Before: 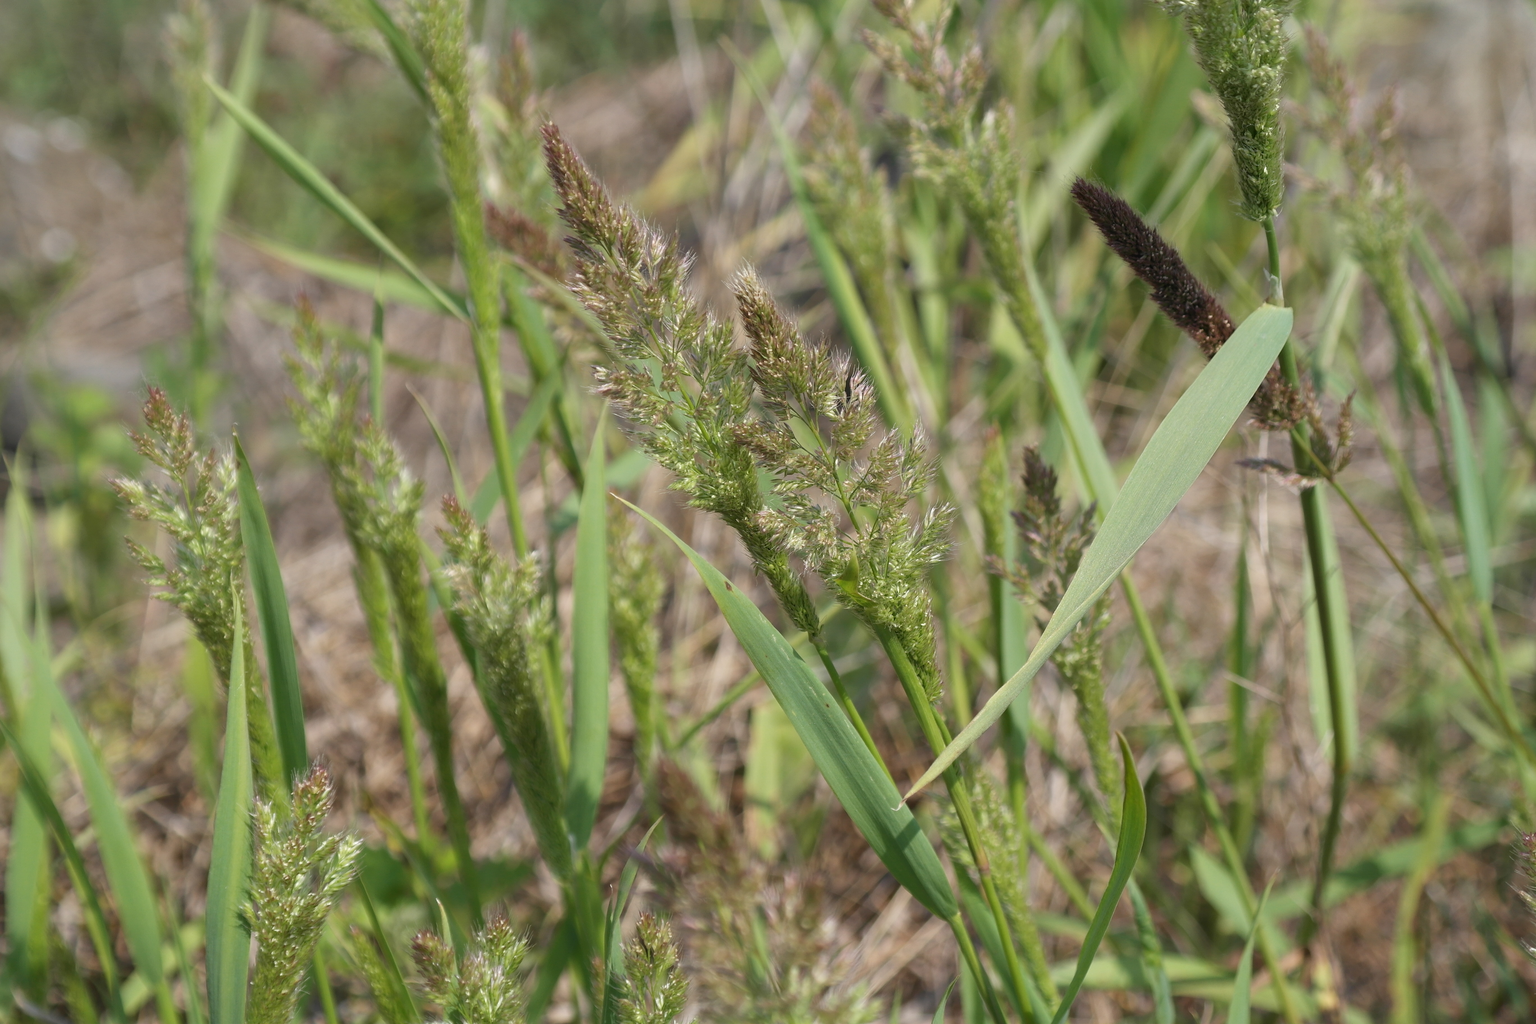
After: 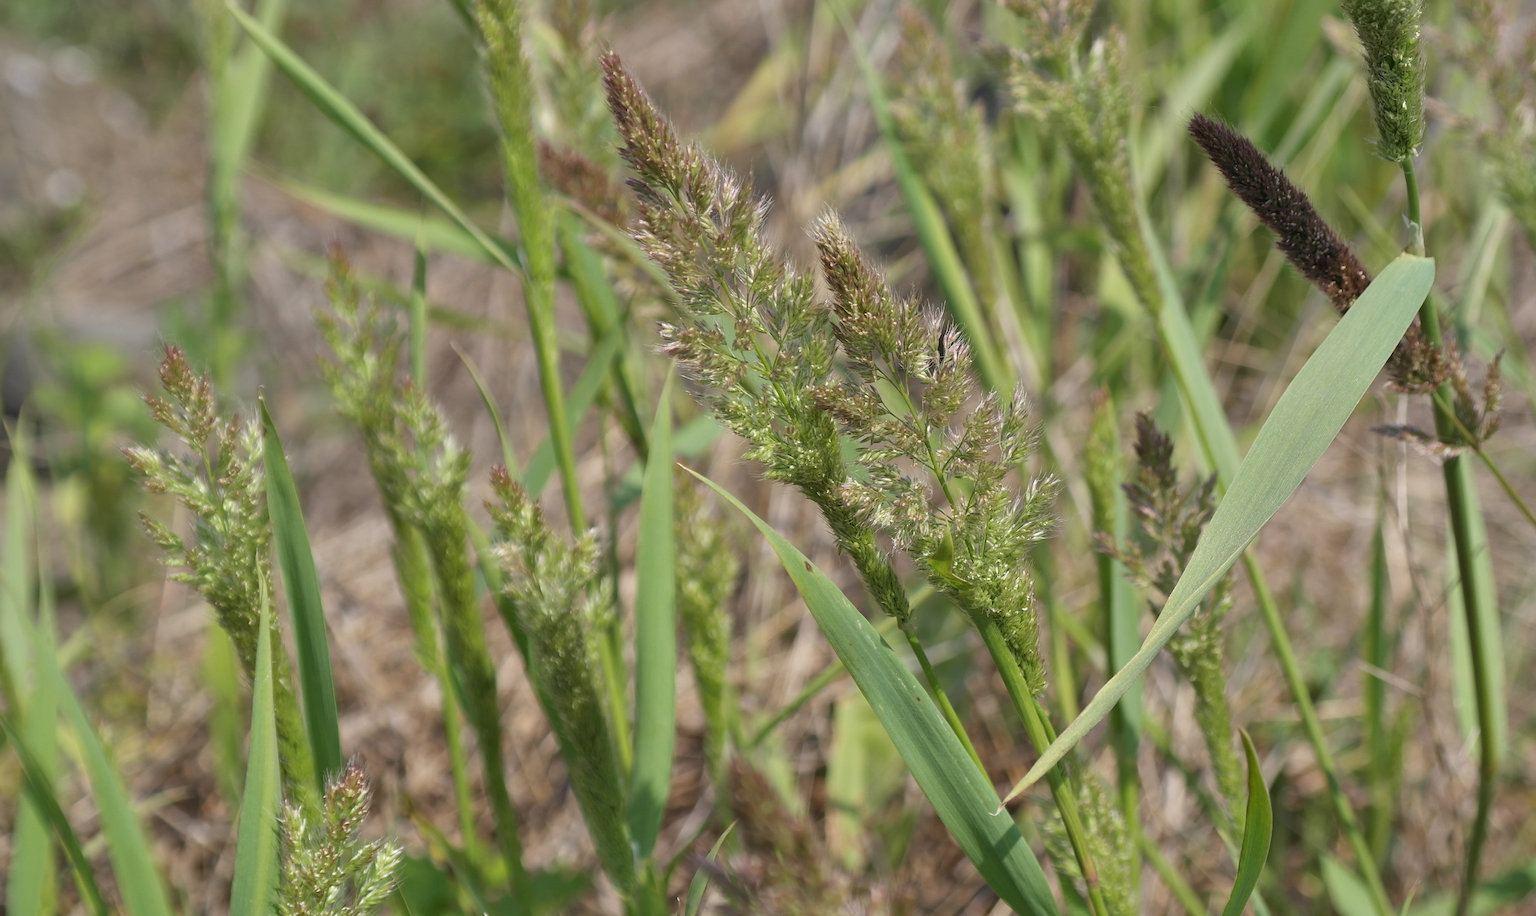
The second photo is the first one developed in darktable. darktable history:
crop: top 7.413%, right 9.858%, bottom 11.907%
shadows and highlights: soften with gaussian
